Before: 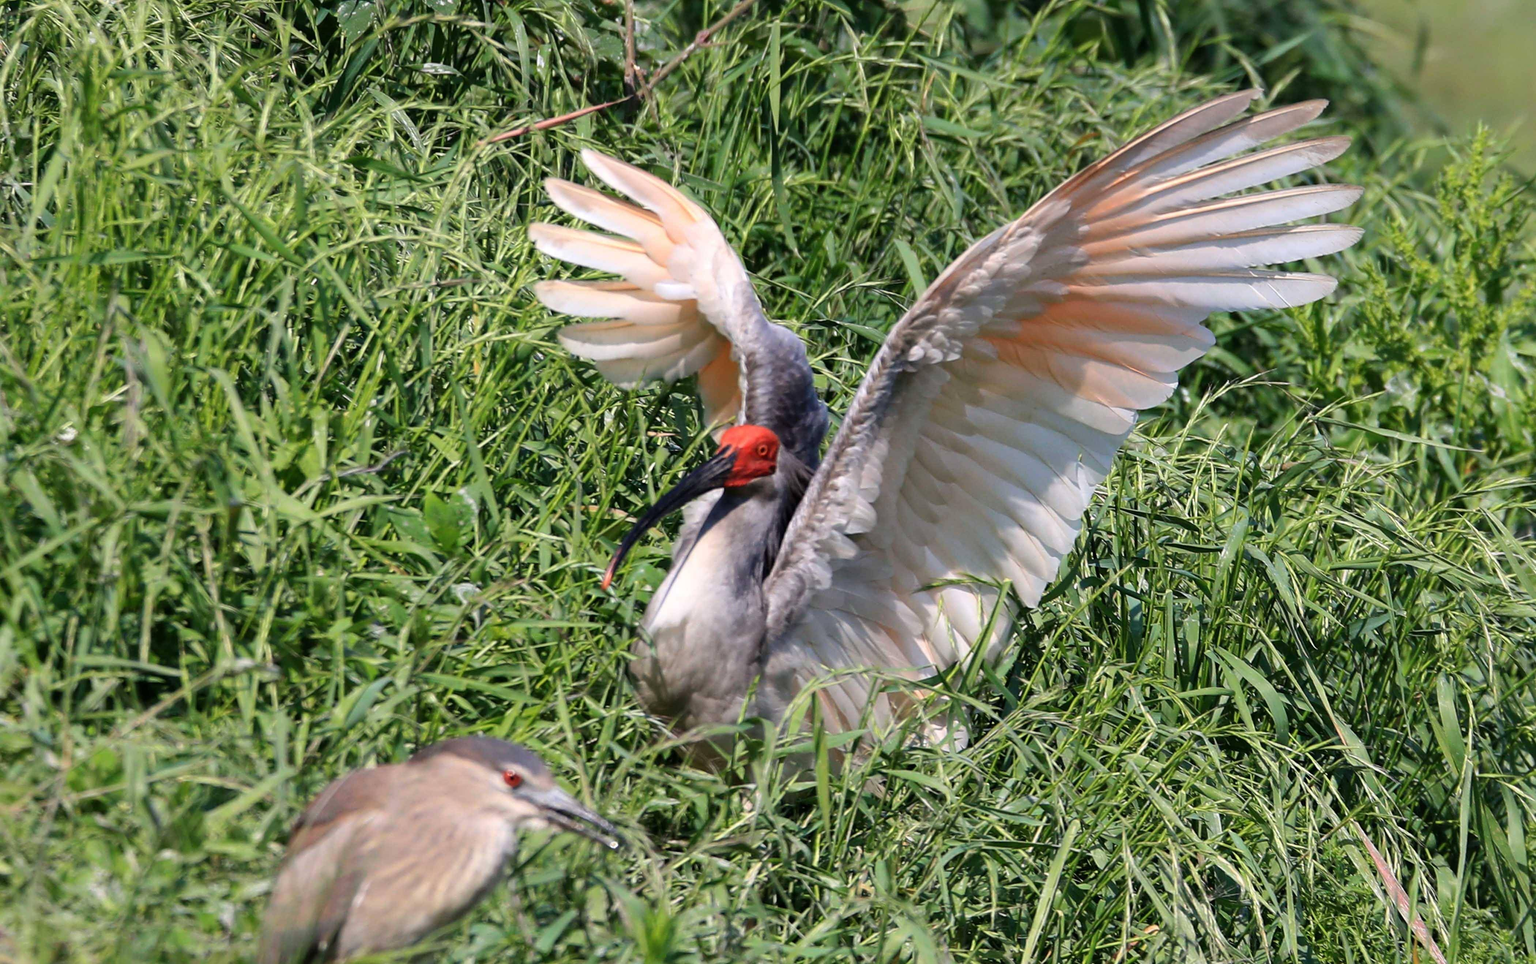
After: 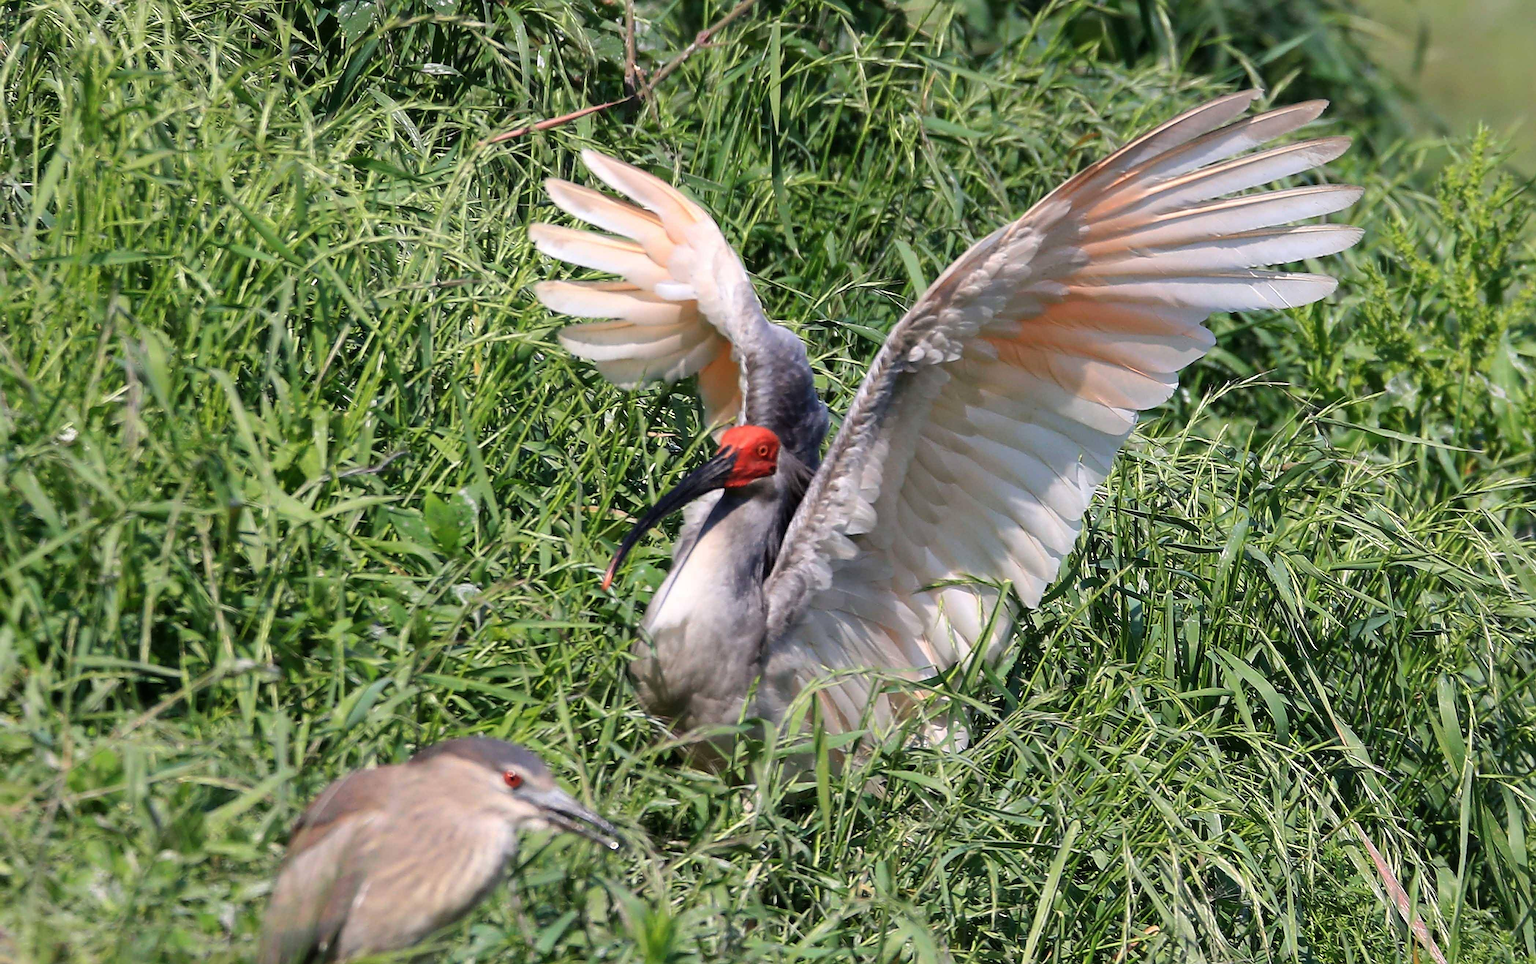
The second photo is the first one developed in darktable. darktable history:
haze removal: strength -0.044, adaptive false
sharpen: radius 1.417, amount 1.246, threshold 0.672
